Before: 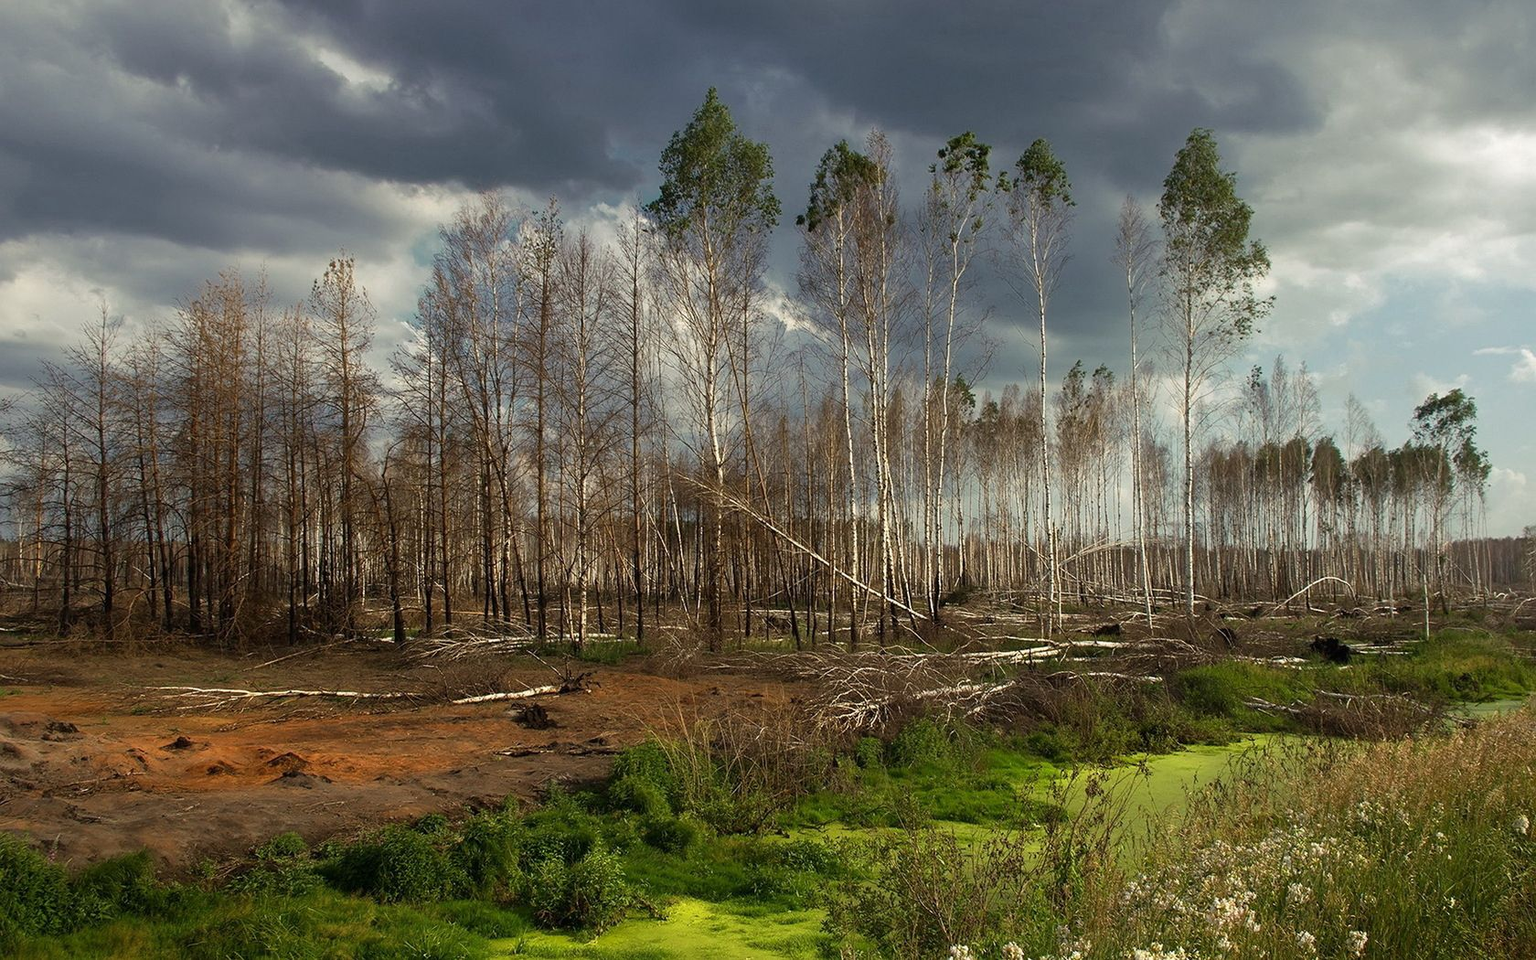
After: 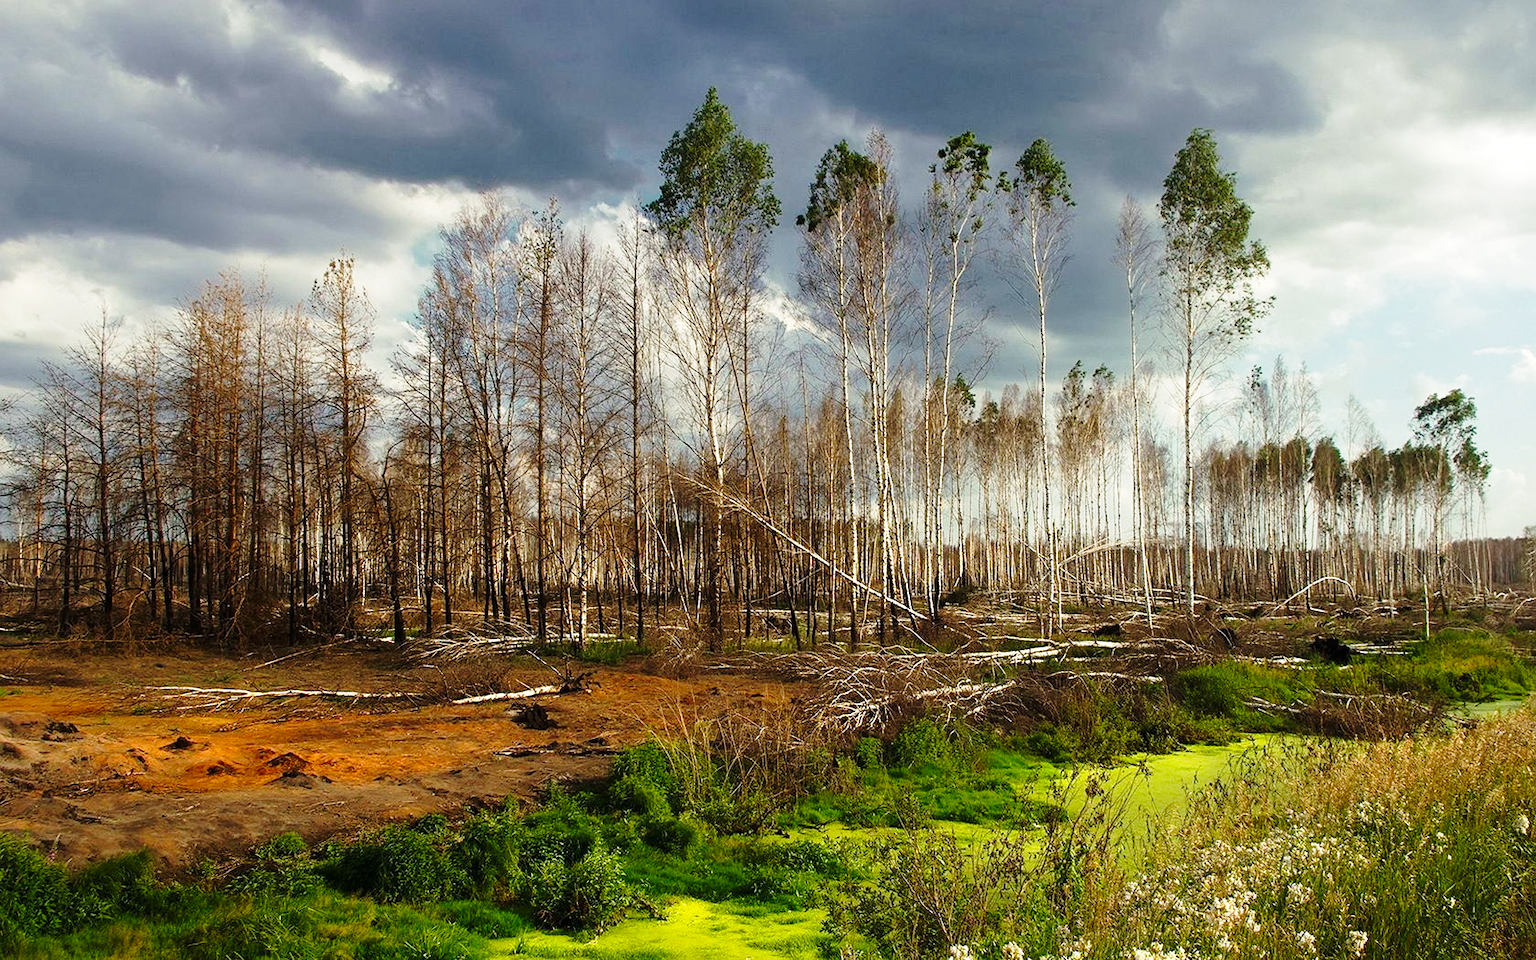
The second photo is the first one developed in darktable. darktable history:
color balance: contrast 8.5%, output saturation 105%
base curve: curves: ch0 [(0, 0) (0.028, 0.03) (0.121, 0.232) (0.46, 0.748) (0.859, 0.968) (1, 1)], preserve colors none
